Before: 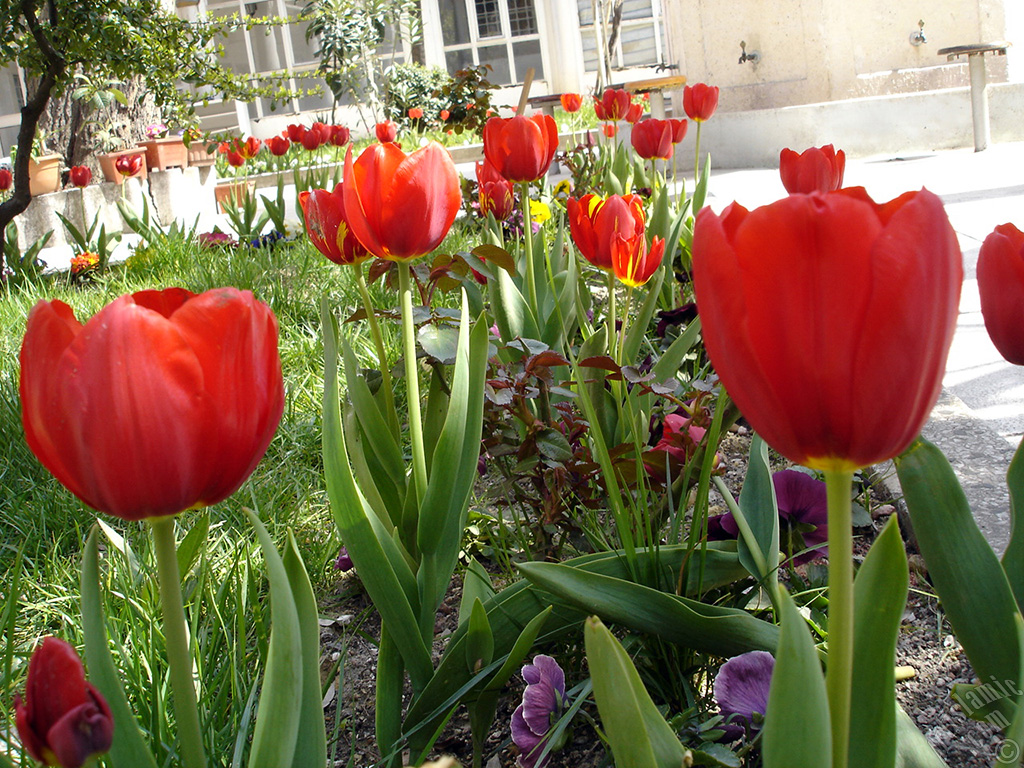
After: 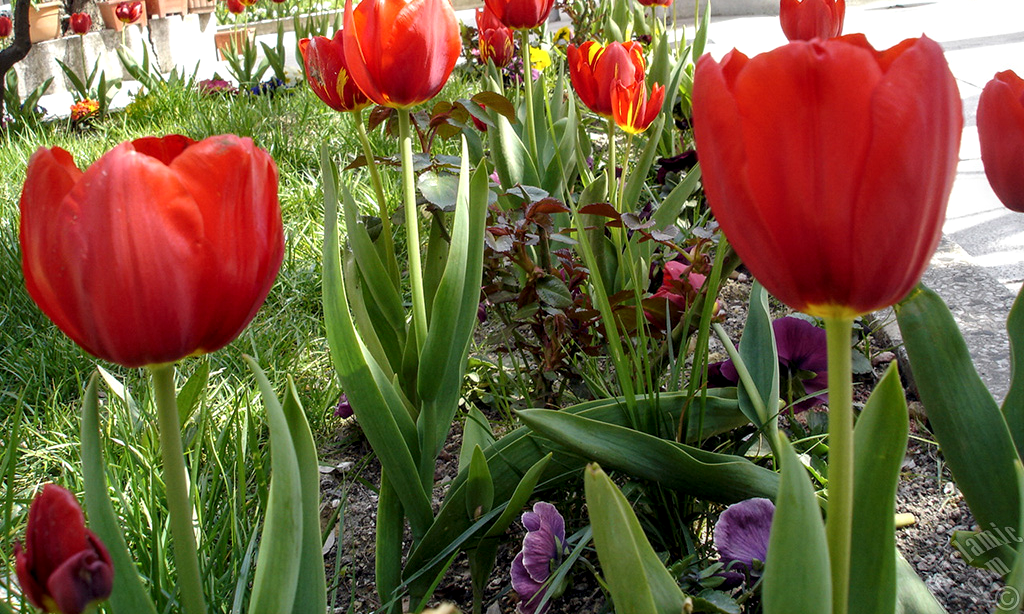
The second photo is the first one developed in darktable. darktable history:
crop and rotate: top 19.998%
local contrast: detail 130%
